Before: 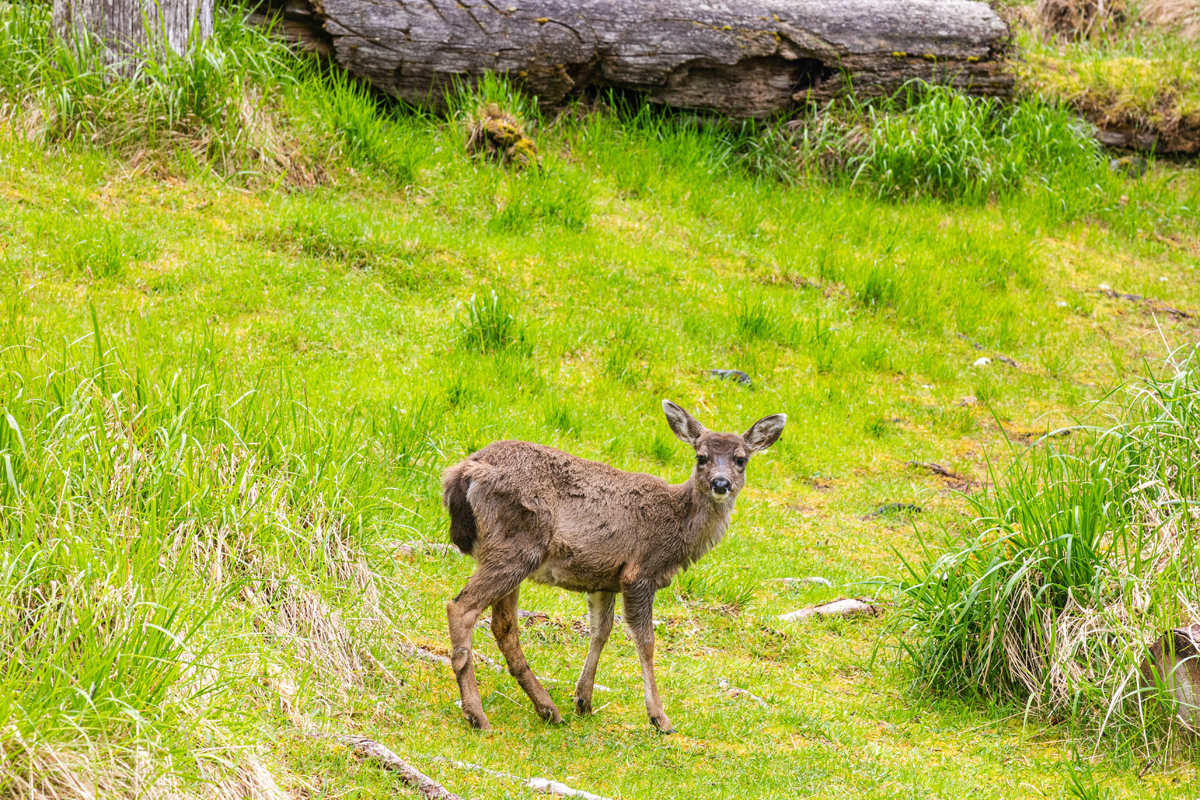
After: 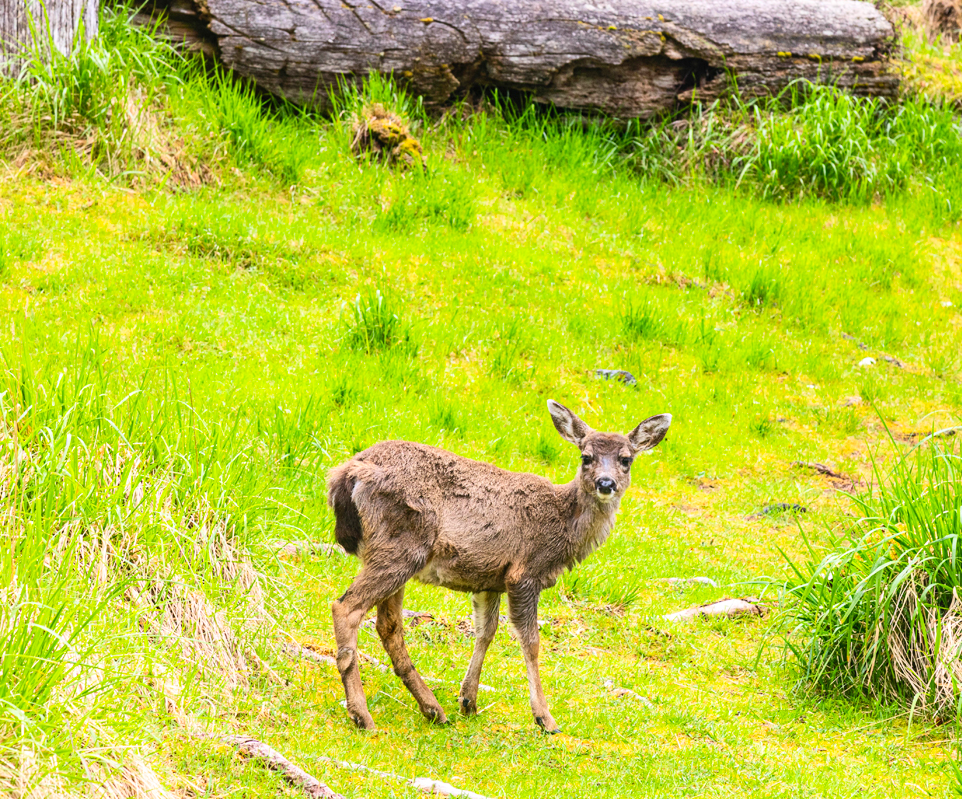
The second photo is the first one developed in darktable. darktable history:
contrast brightness saturation: contrast 0.2, brightness 0.16, saturation 0.22
crop and rotate: left 9.597%, right 10.195%
tone equalizer: on, module defaults
